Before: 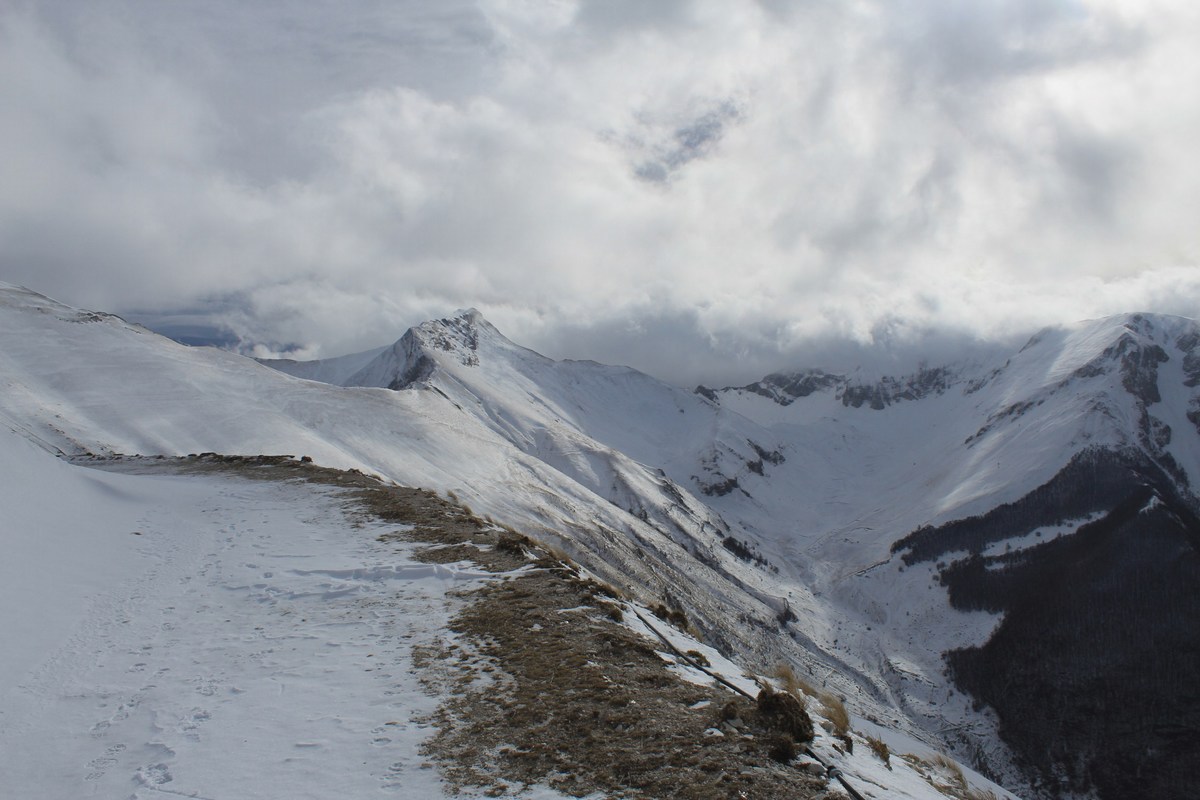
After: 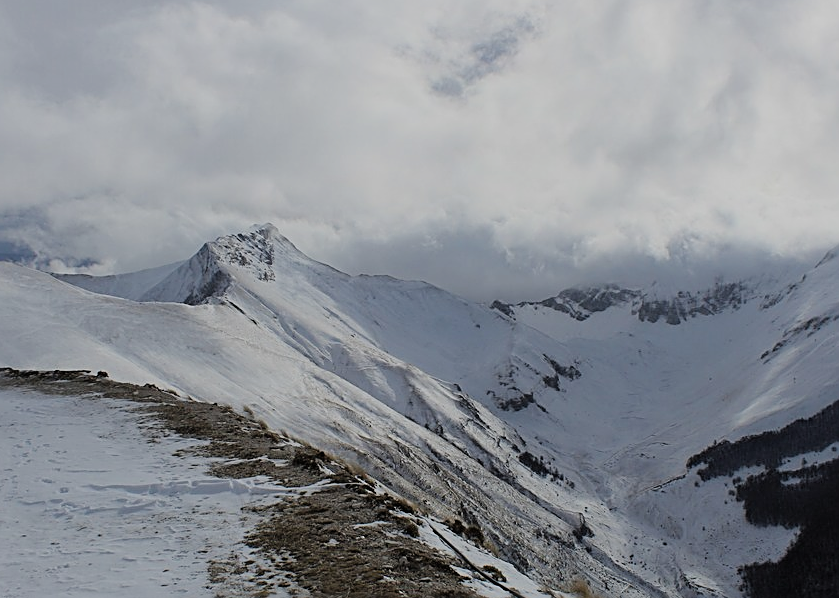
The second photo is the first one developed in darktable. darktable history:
filmic rgb: black relative exposure -7.65 EV, white relative exposure 4.56 EV, hardness 3.61
sharpen: amount 0.75
crop and rotate: left 17.046%, top 10.659%, right 12.989%, bottom 14.553%
